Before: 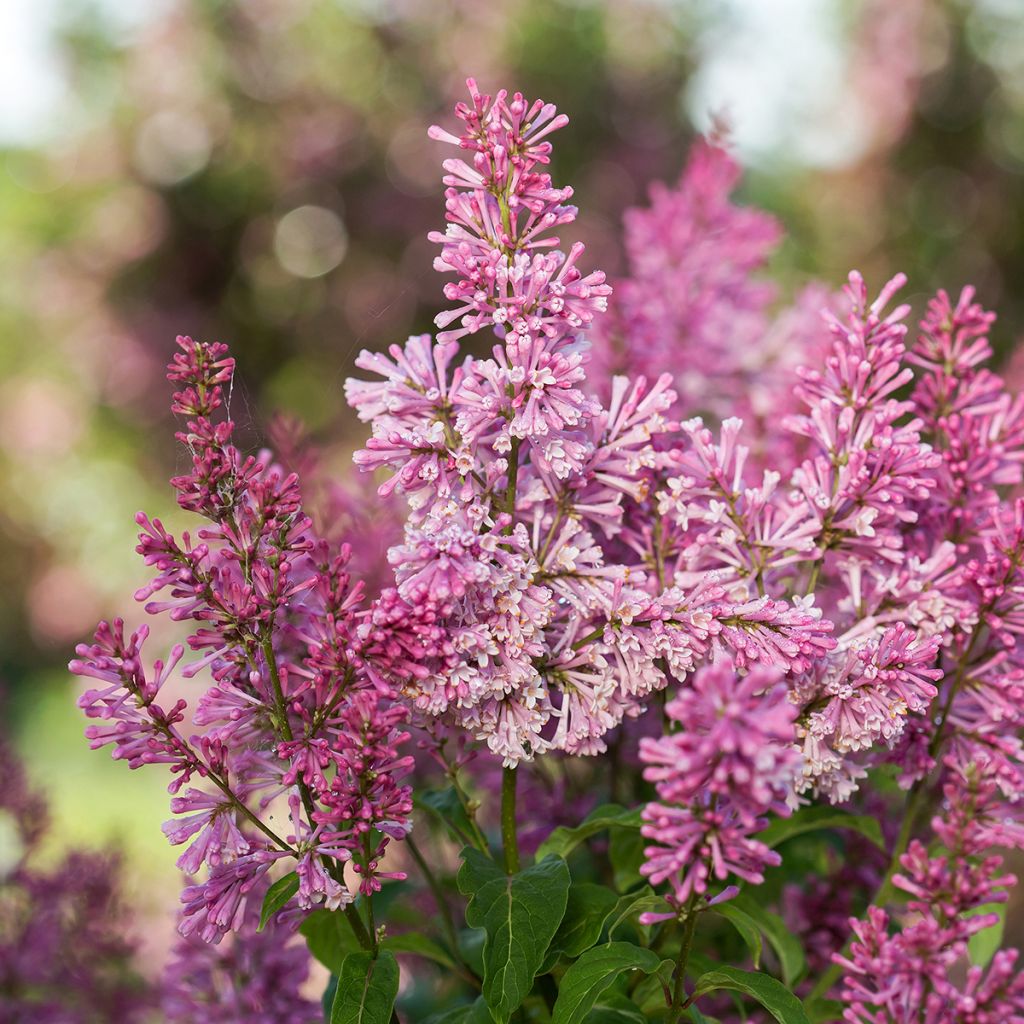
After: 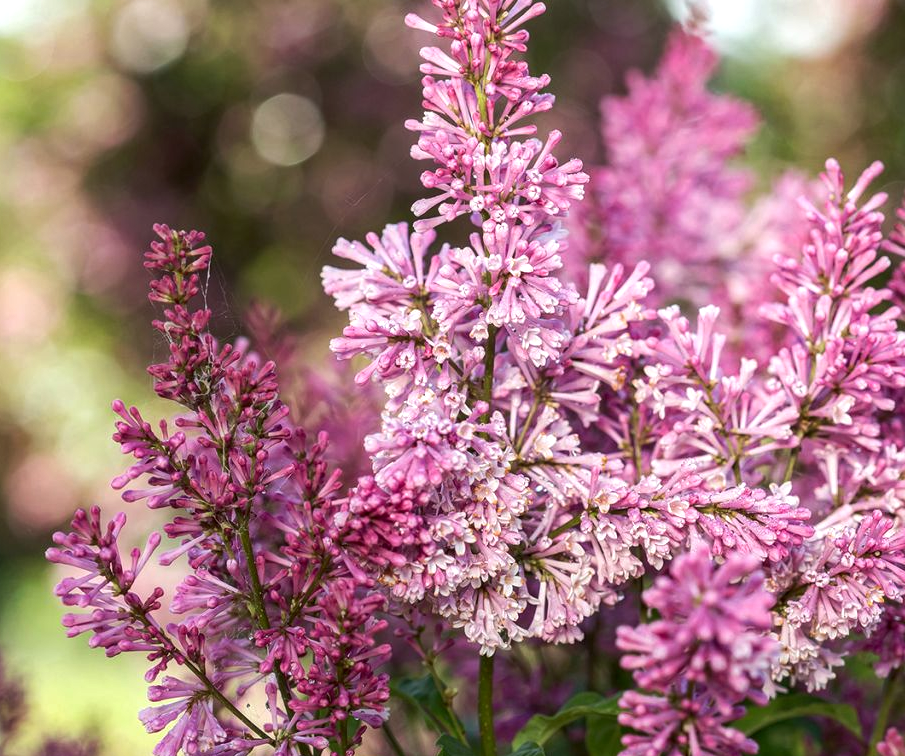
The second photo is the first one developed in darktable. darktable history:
local contrast: on, module defaults
tone equalizer: -8 EV -0.001 EV, -7 EV 0.001 EV, -6 EV -0.002 EV, -5 EV -0.016 EV, -4 EV -0.069 EV, -3 EV -0.224 EV, -2 EV -0.237 EV, -1 EV 0.102 EV, +0 EV 0.324 EV
crop and rotate: left 2.301%, top 10.997%, right 9.27%, bottom 15.147%
exposure: compensate exposure bias true, compensate highlight preservation false
